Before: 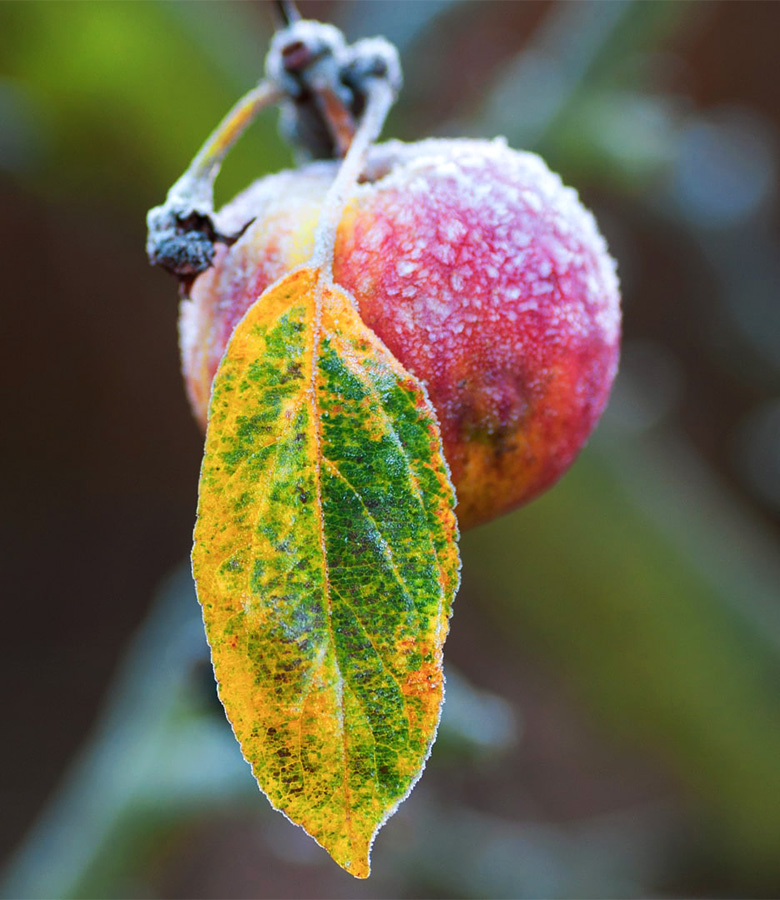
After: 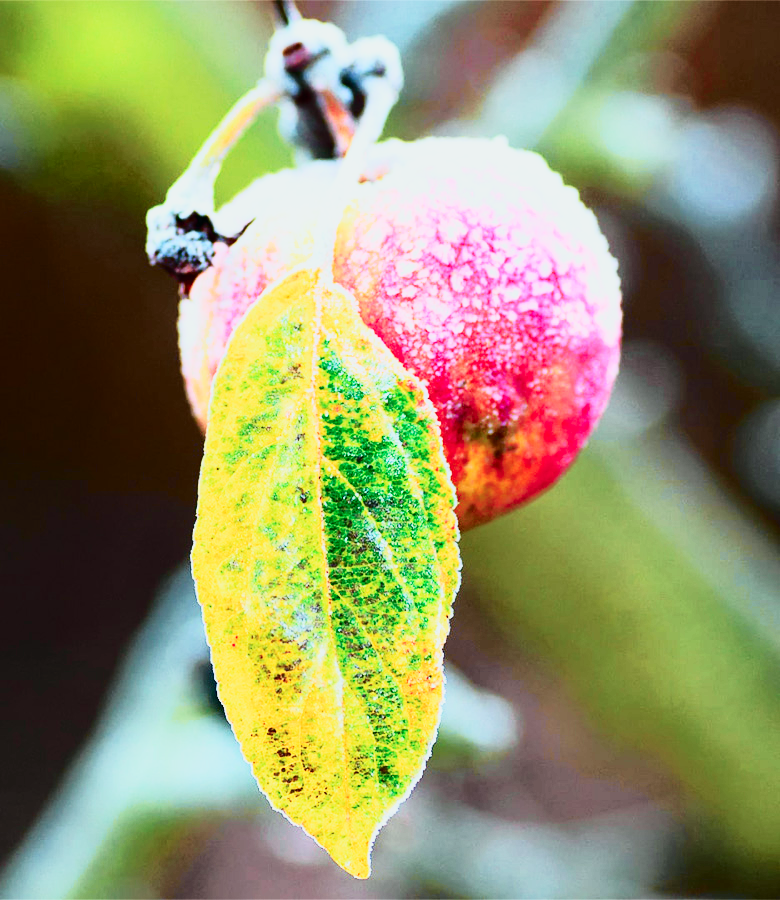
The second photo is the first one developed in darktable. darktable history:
base curve: curves: ch0 [(0, 0.003) (0.001, 0.002) (0.006, 0.004) (0.02, 0.022) (0.048, 0.086) (0.094, 0.234) (0.162, 0.431) (0.258, 0.629) (0.385, 0.8) (0.548, 0.918) (0.751, 0.988) (1, 1)], preserve colors none
tone curve: curves: ch0 [(0, 0) (0.081, 0.044) (0.192, 0.125) (0.283, 0.238) (0.416, 0.449) (0.495, 0.524) (0.661, 0.756) (0.788, 0.87) (1, 0.951)]; ch1 [(0, 0) (0.161, 0.092) (0.35, 0.33) (0.392, 0.392) (0.427, 0.426) (0.479, 0.472) (0.505, 0.497) (0.521, 0.524) (0.567, 0.56) (0.583, 0.592) (0.625, 0.627) (0.678, 0.733) (1, 1)]; ch2 [(0, 0) (0.346, 0.362) (0.404, 0.427) (0.502, 0.499) (0.531, 0.523) (0.544, 0.561) (0.58, 0.59) (0.629, 0.642) (0.717, 0.678) (1, 1)], color space Lab, independent channels, preserve colors none
